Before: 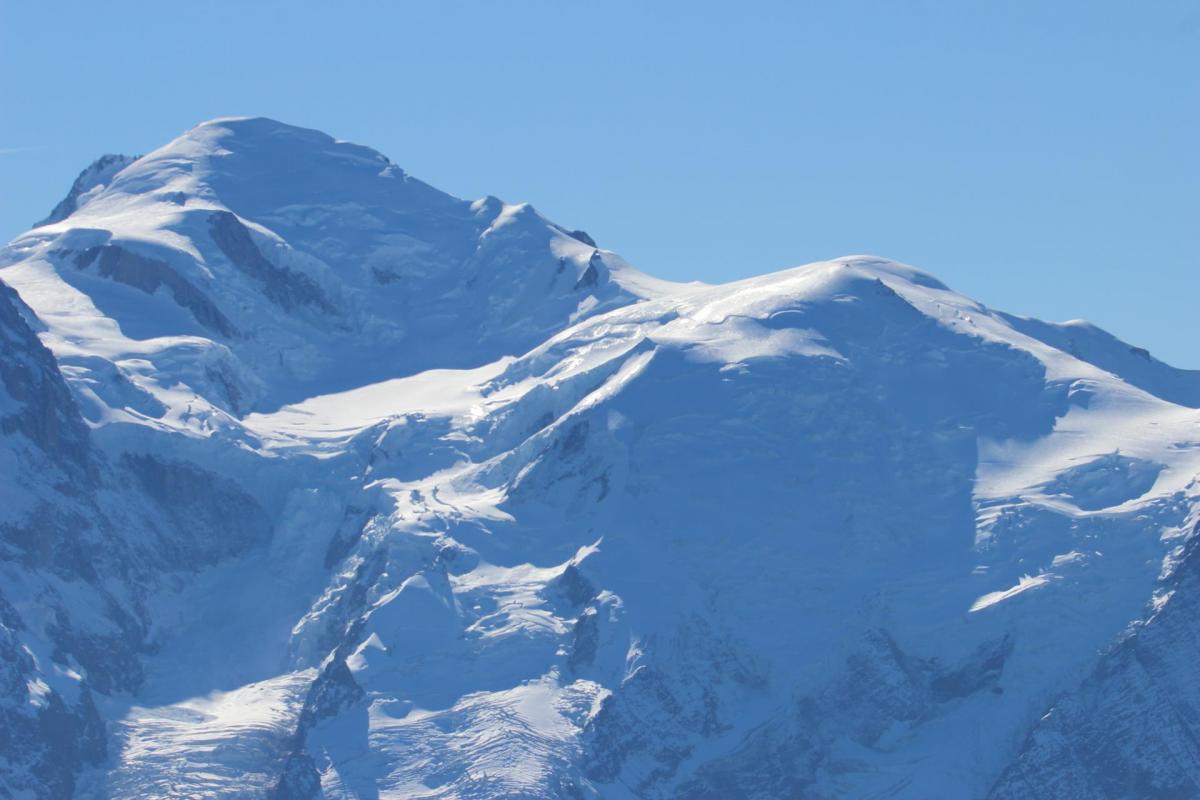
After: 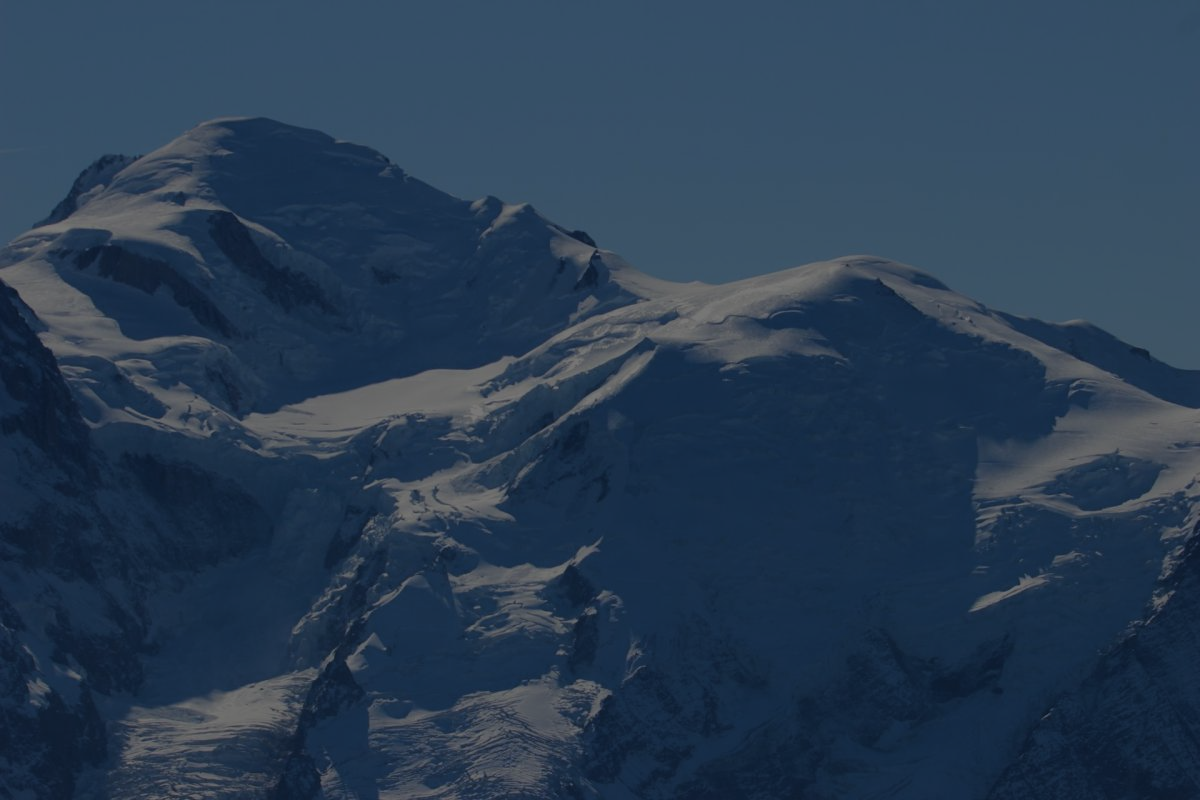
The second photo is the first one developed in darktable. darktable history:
exposure: exposure -2.446 EV, compensate highlight preservation false
filmic rgb: black relative exposure -7.15 EV, white relative exposure 5.36 EV, hardness 3.02, color science v6 (2022)
tone equalizer: on, module defaults
